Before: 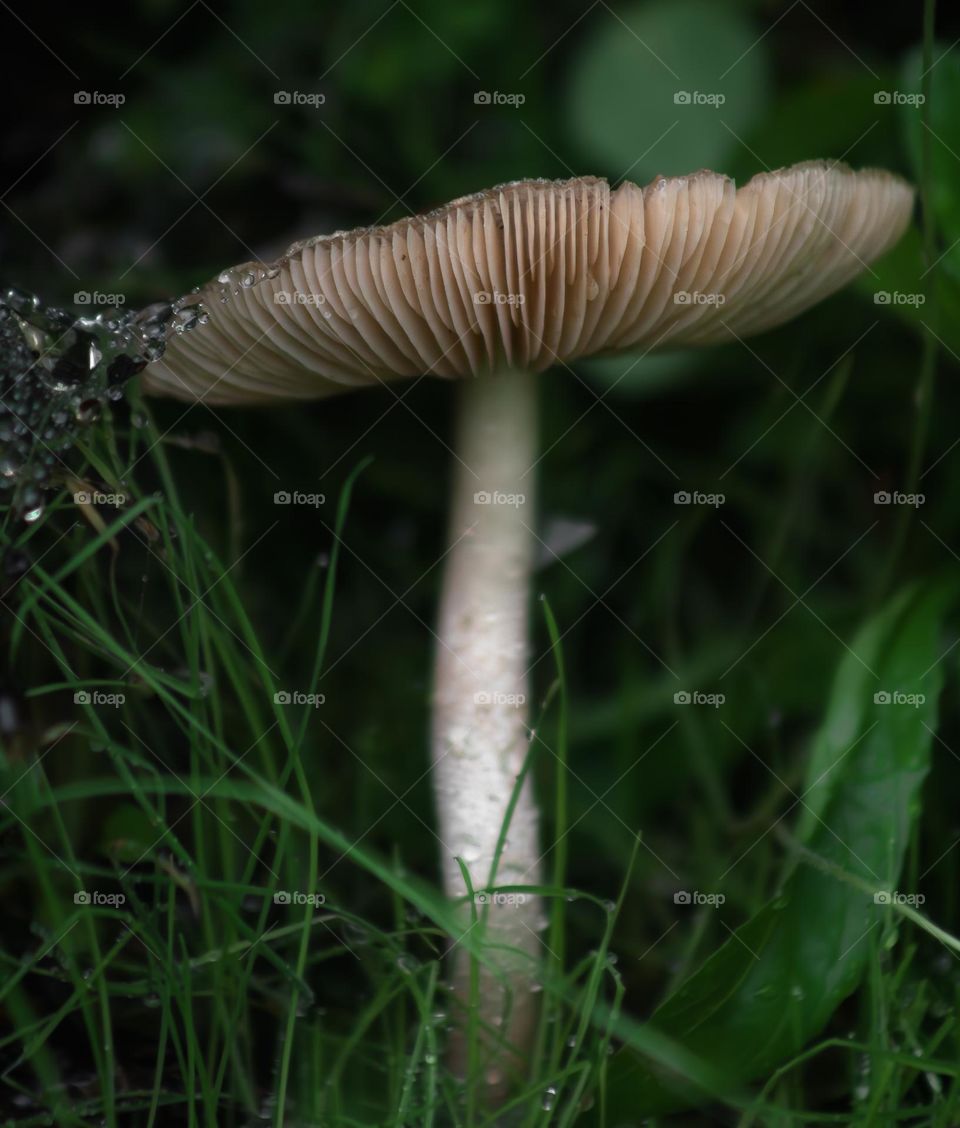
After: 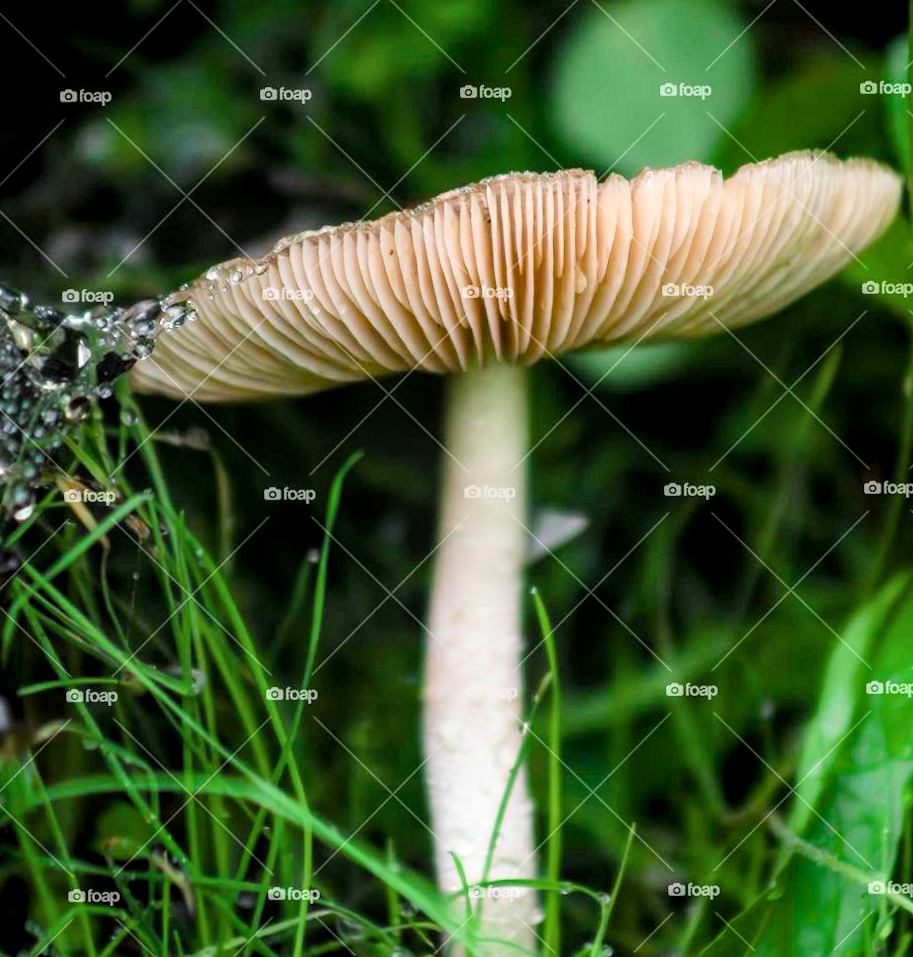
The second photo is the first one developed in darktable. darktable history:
exposure: exposure 2.052 EV, compensate highlight preservation false
filmic rgb: black relative exposure -7.49 EV, white relative exposure 4.99 EV, hardness 3.34, contrast 1.297
crop and rotate: angle 0.592°, left 0.368%, right 3.324%, bottom 14.095%
color balance rgb: linear chroma grading › global chroma 20.614%, perceptual saturation grading › global saturation 20%, perceptual saturation grading › highlights -24.898%, perceptual saturation grading › shadows 25.421%, perceptual brilliance grading › global brilliance 1.874%, perceptual brilliance grading › highlights -3.86%, contrast -9.504%
local contrast: detail 130%
